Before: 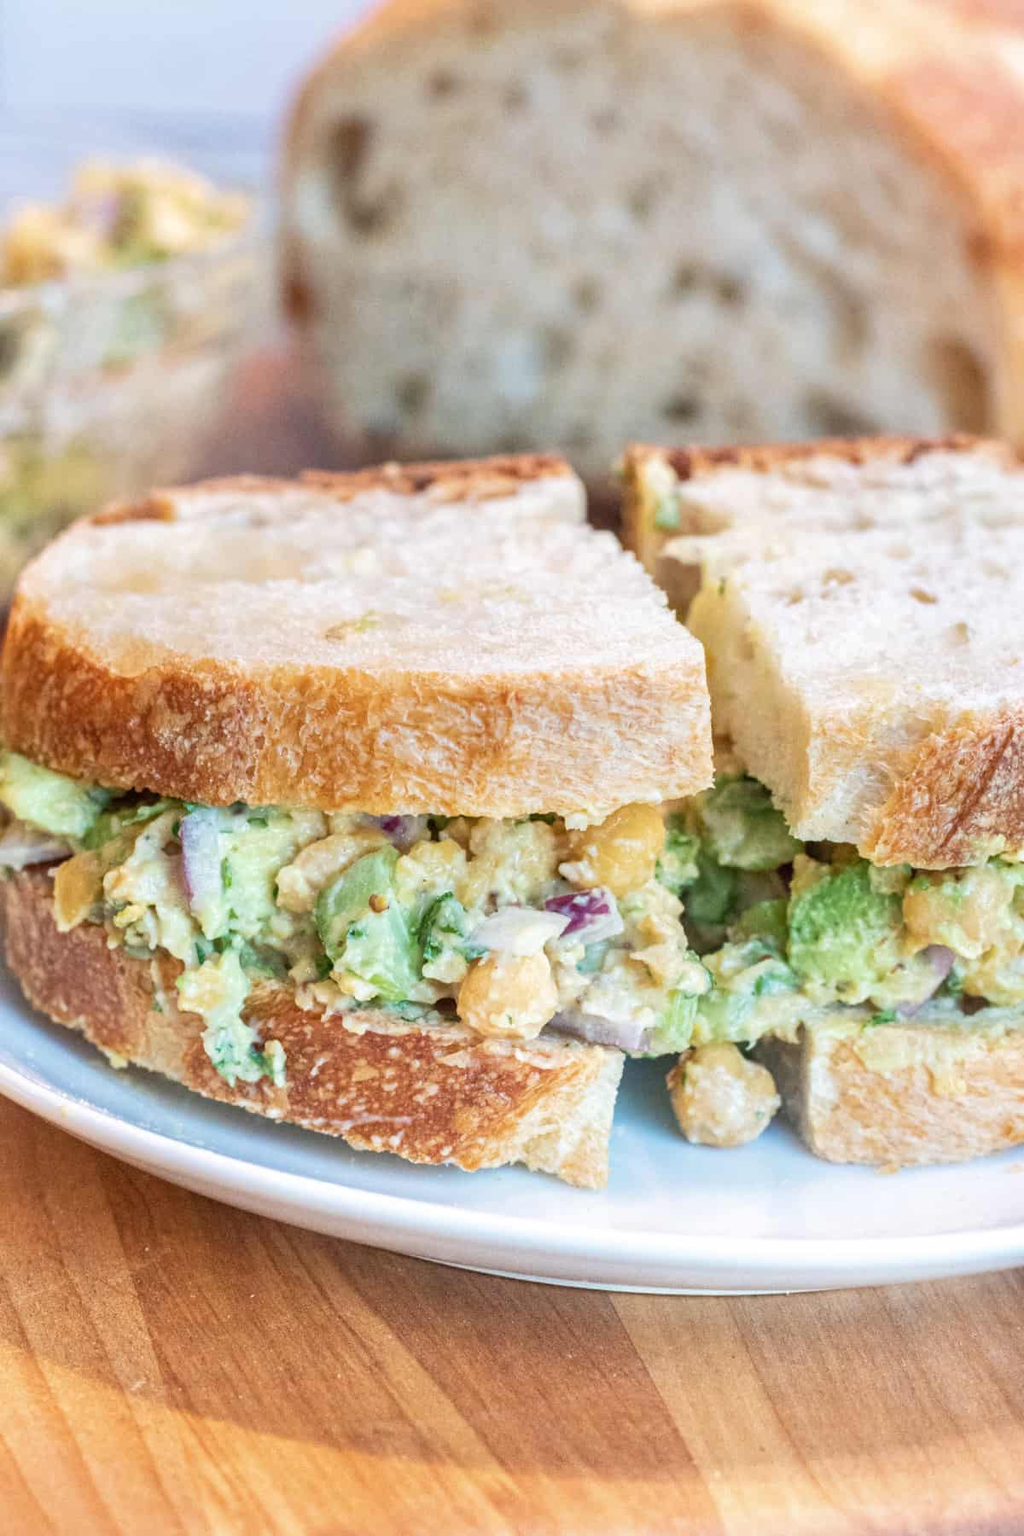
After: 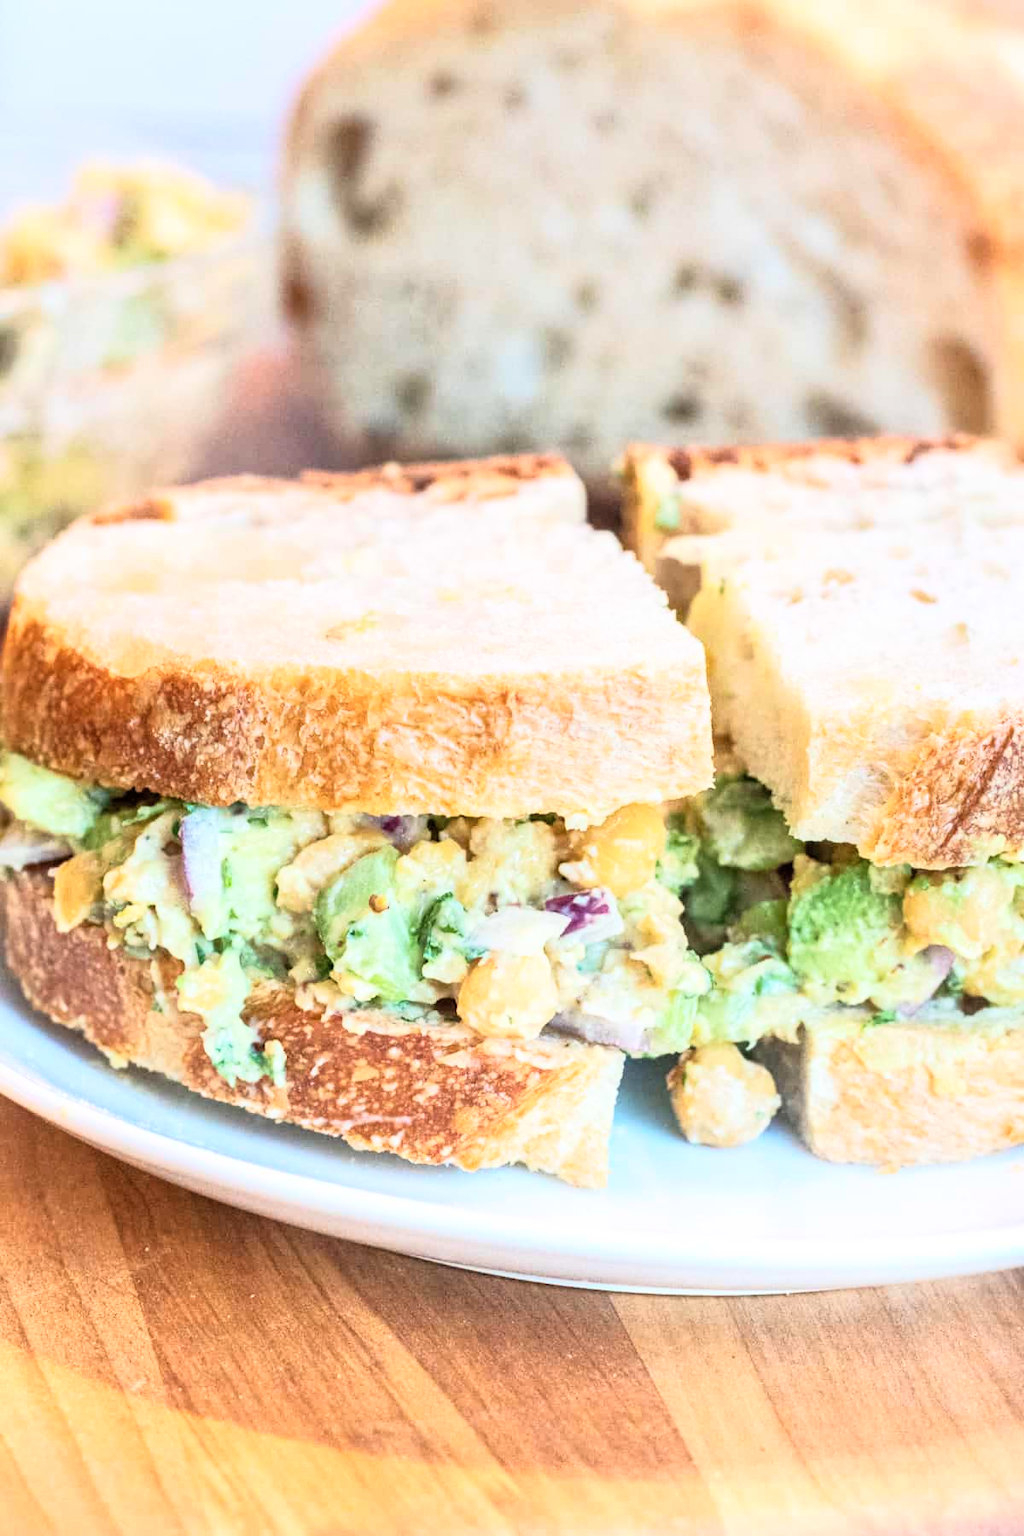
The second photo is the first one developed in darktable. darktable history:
white balance: emerald 1
base curve: curves: ch0 [(0, 0) (0.005, 0.002) (0.193, 0.295) (0.399, 0.664) (0.75, 0.928) (1, 1)]
